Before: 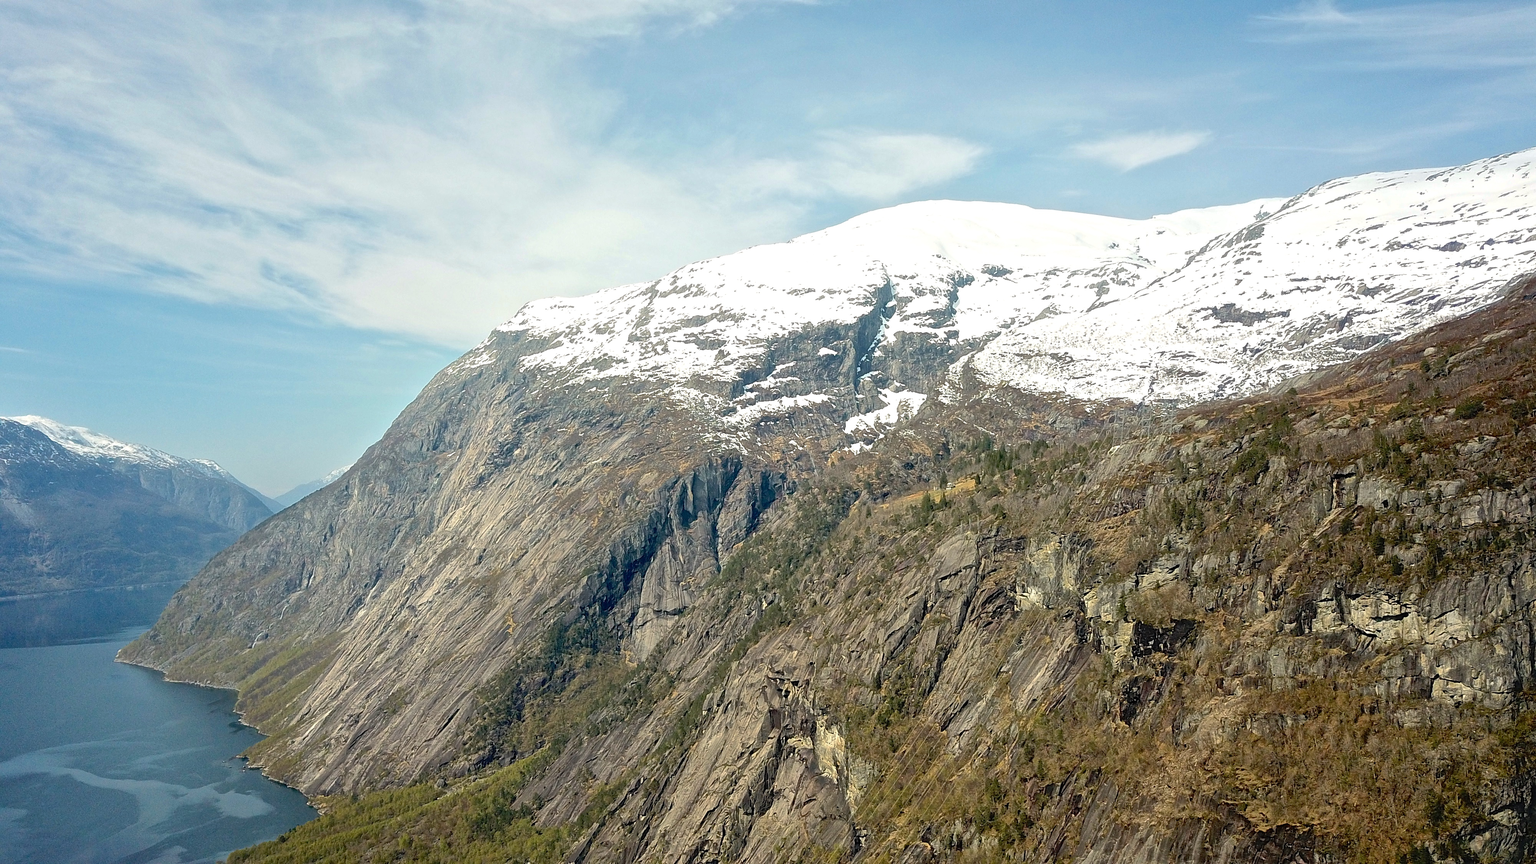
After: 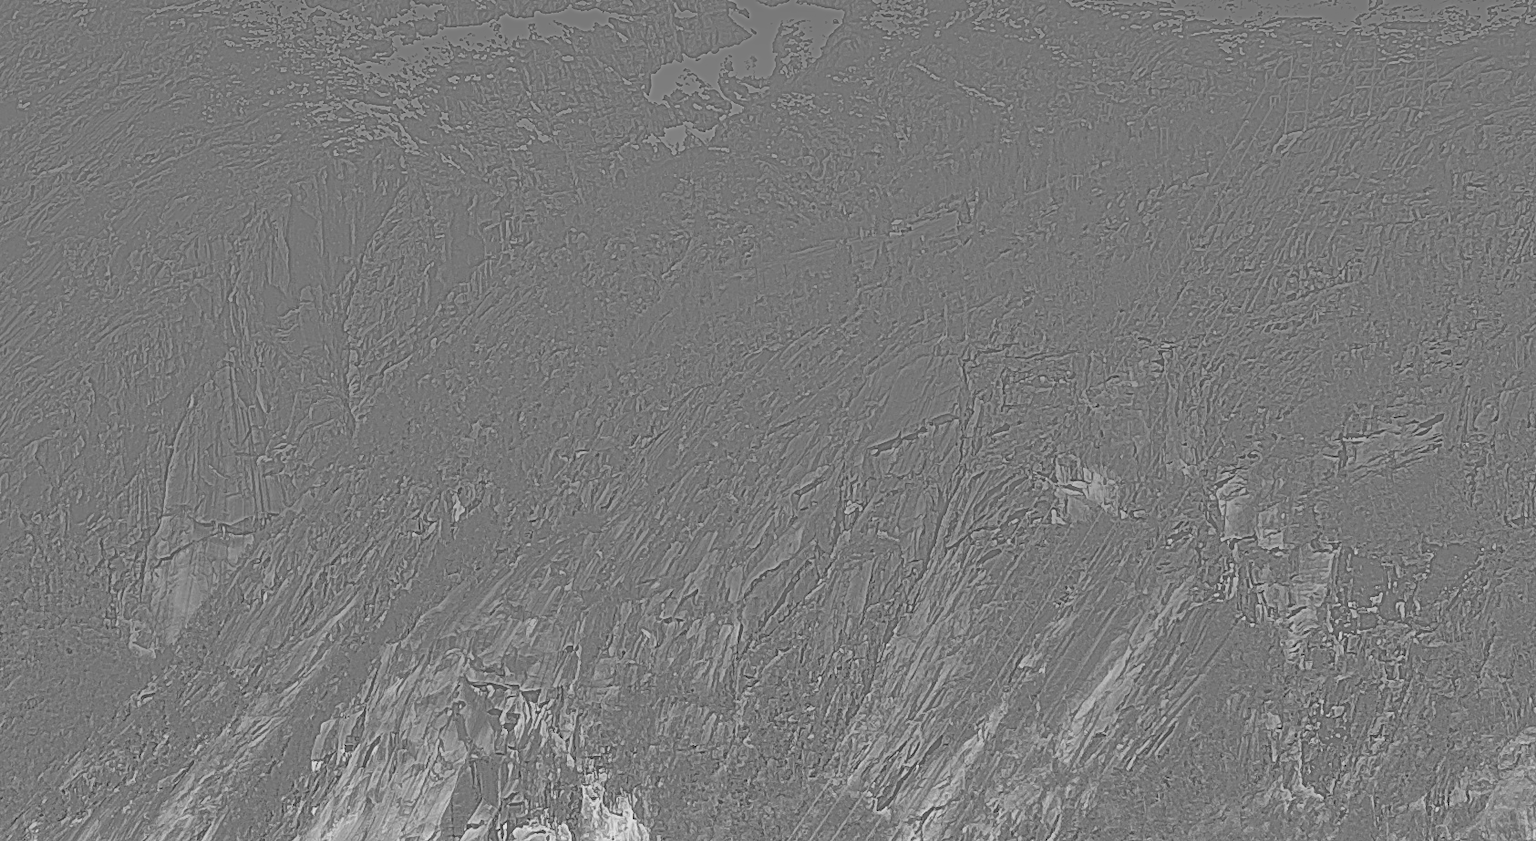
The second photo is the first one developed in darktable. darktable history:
highpass: sharpness 5.84%, contrast boost 8.44%
crop: left 37.221%, top 45.169%, right 20.63%, bottom 13.777%
graduated density: density -3.9 EV
local contrast: on, module defaults
